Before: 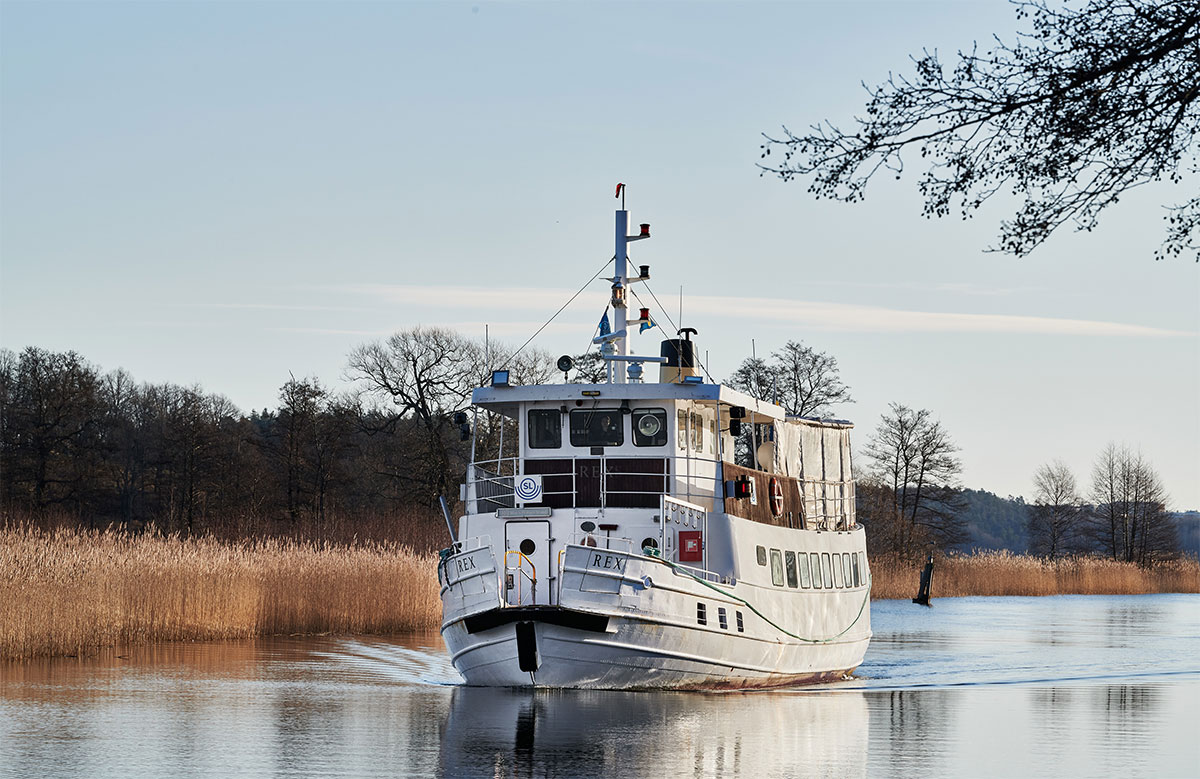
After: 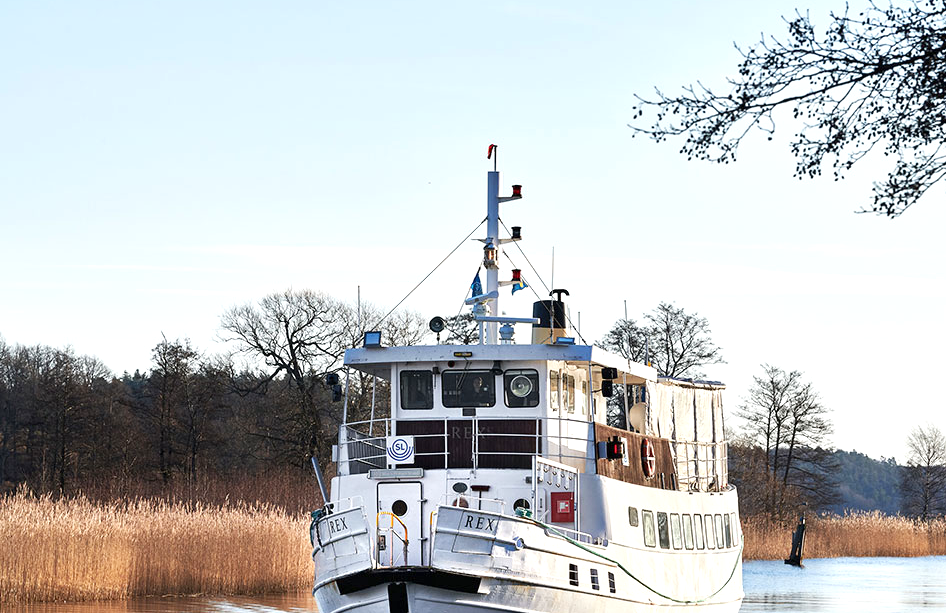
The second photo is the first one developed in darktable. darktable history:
exposure: exposure 0.655 EV, compensate highlight preservation false
crop and rotate: left 10.742%, top 5.131%, right 10.419%, bottom 16.099%
base curve: curves: ch0 [(0, 0) (0.472, 0.508) (1, 1)], preserve colors none
